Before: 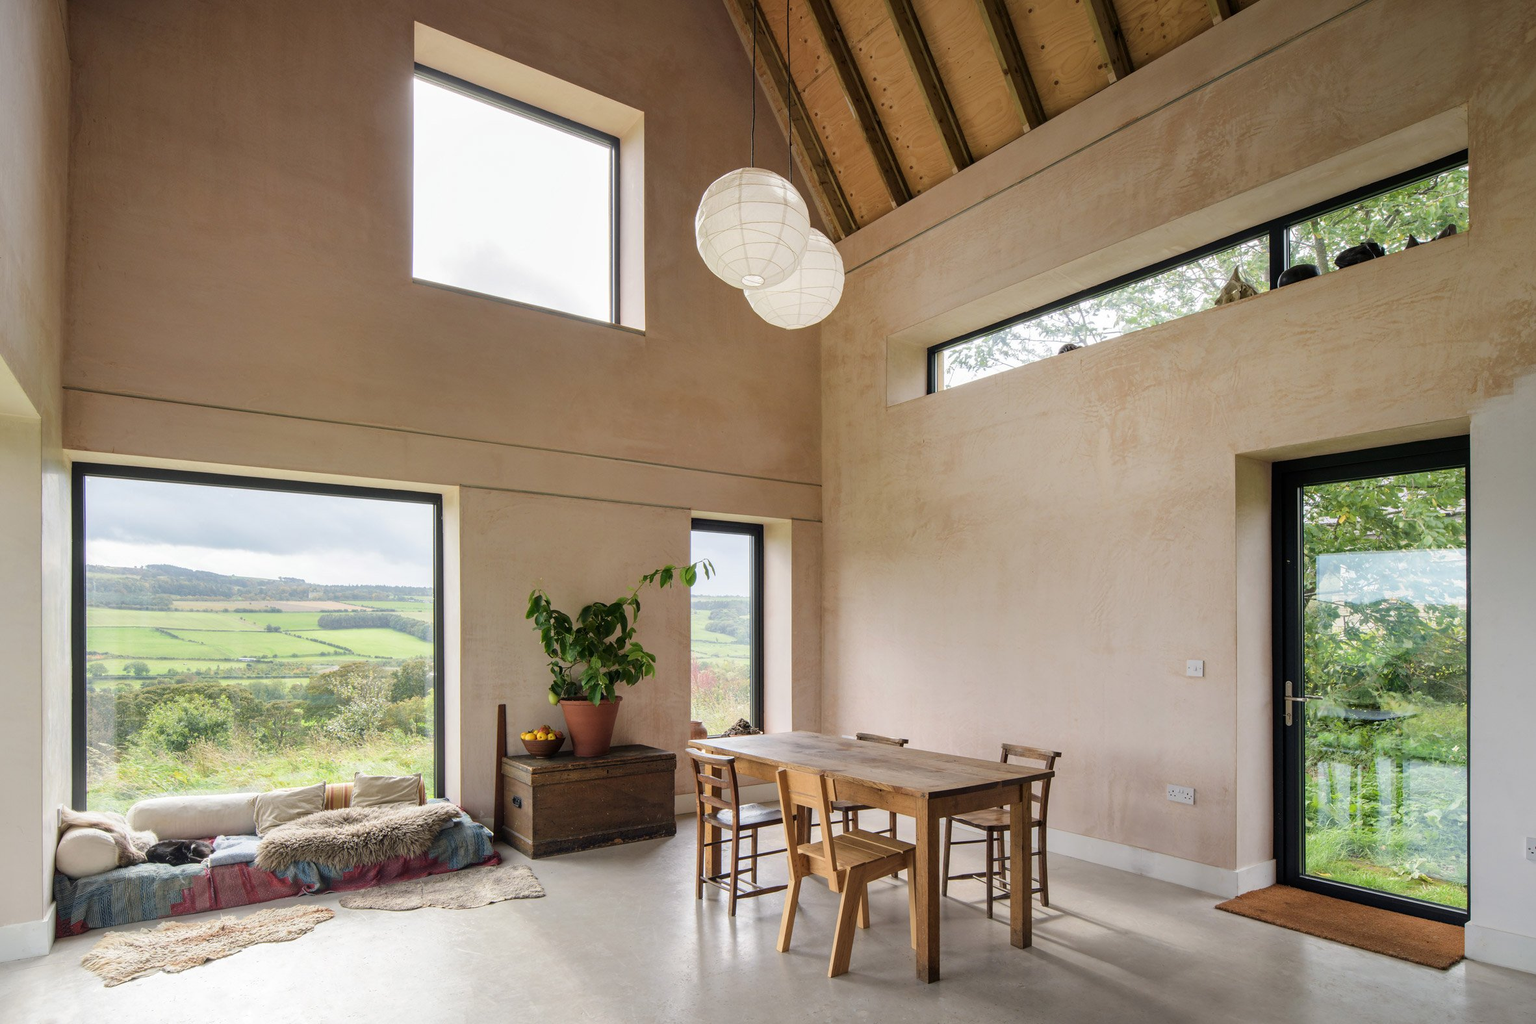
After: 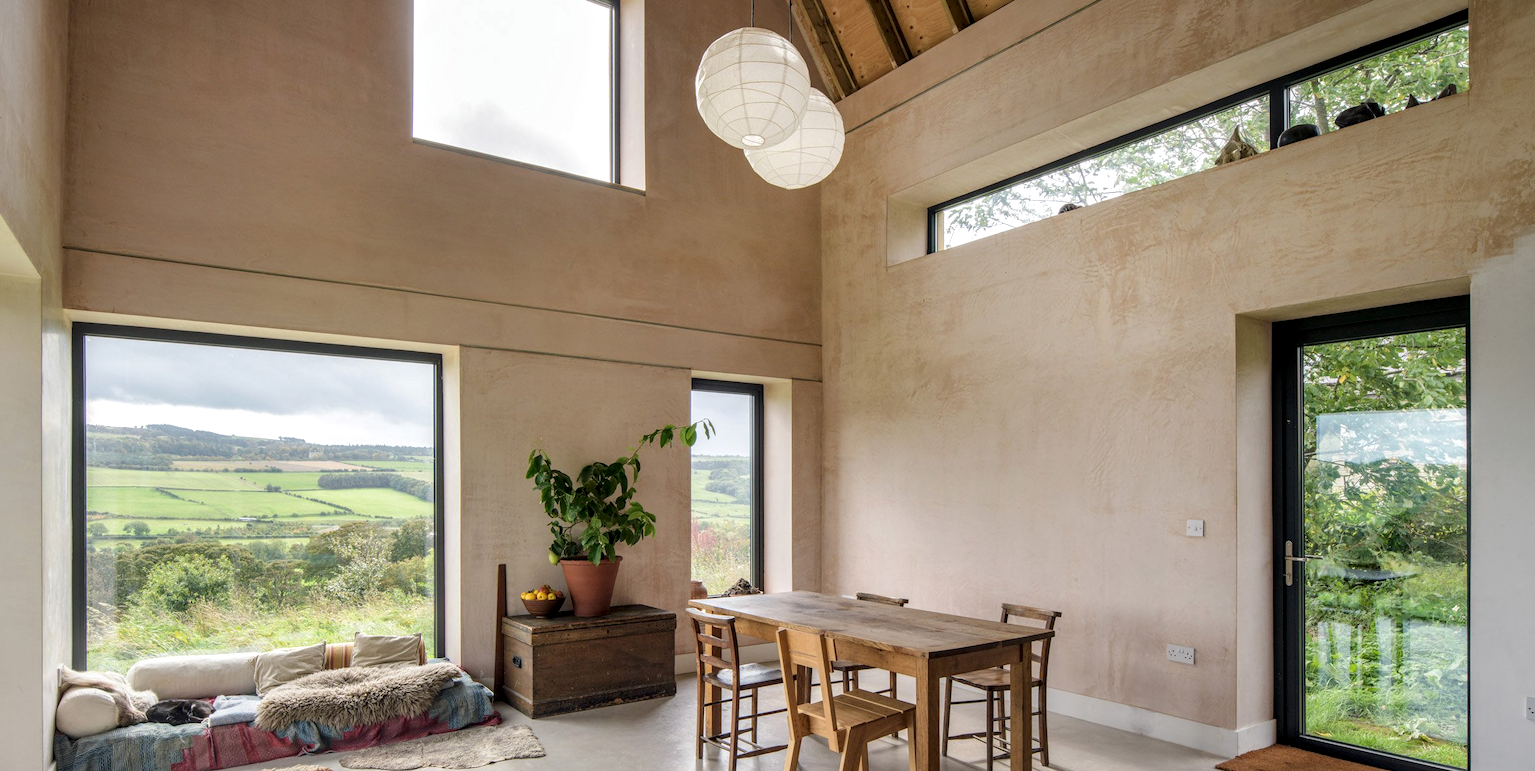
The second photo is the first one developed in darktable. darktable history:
crop: top 13.718%, bottom 10.953%
local contrast: detail 130%
shadows and highlights: shadows 25.35, highlights -24.85
